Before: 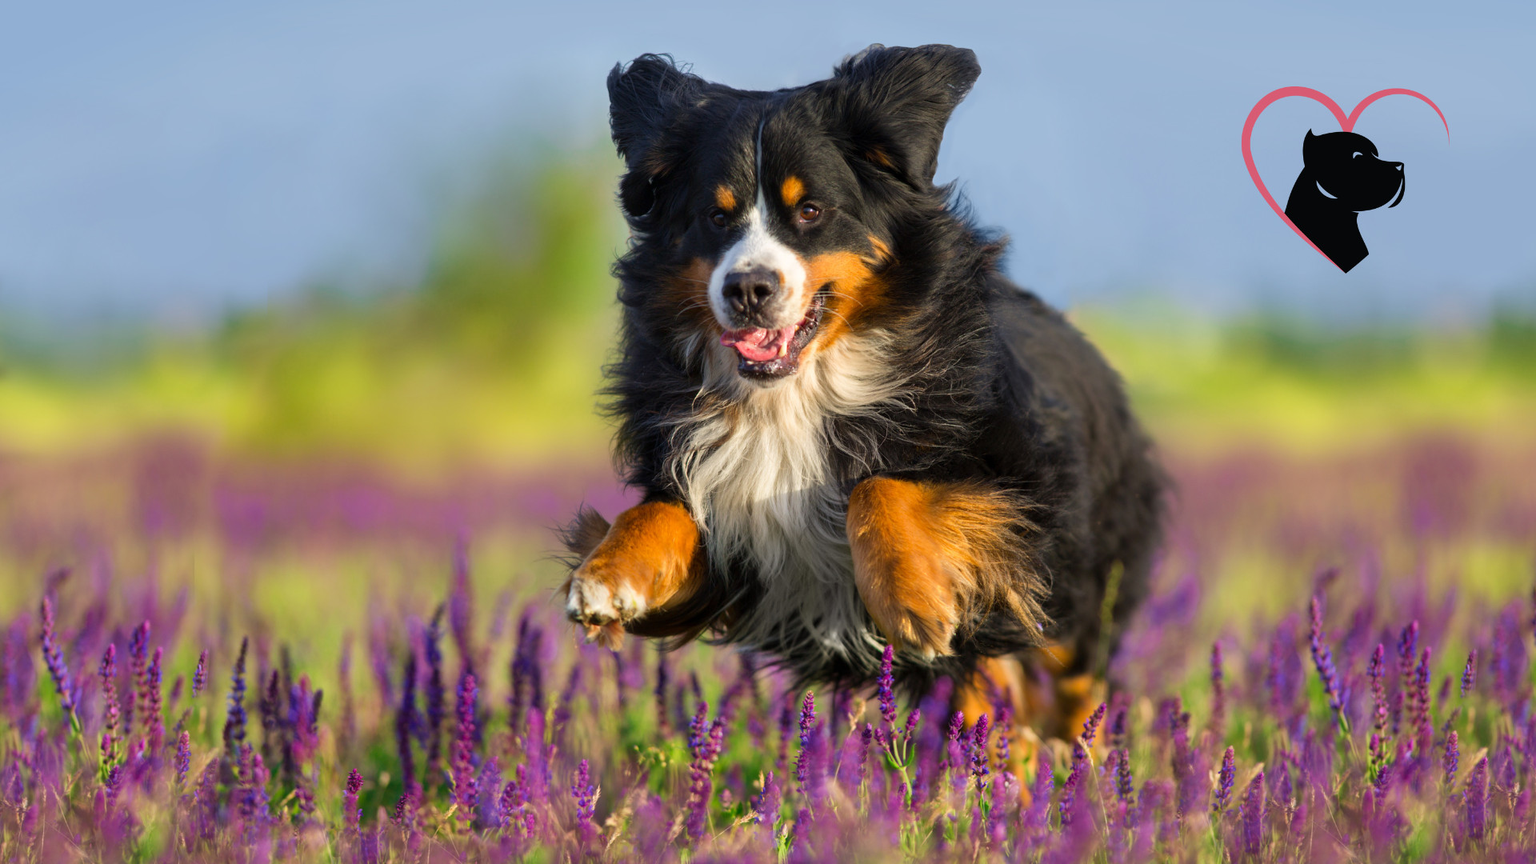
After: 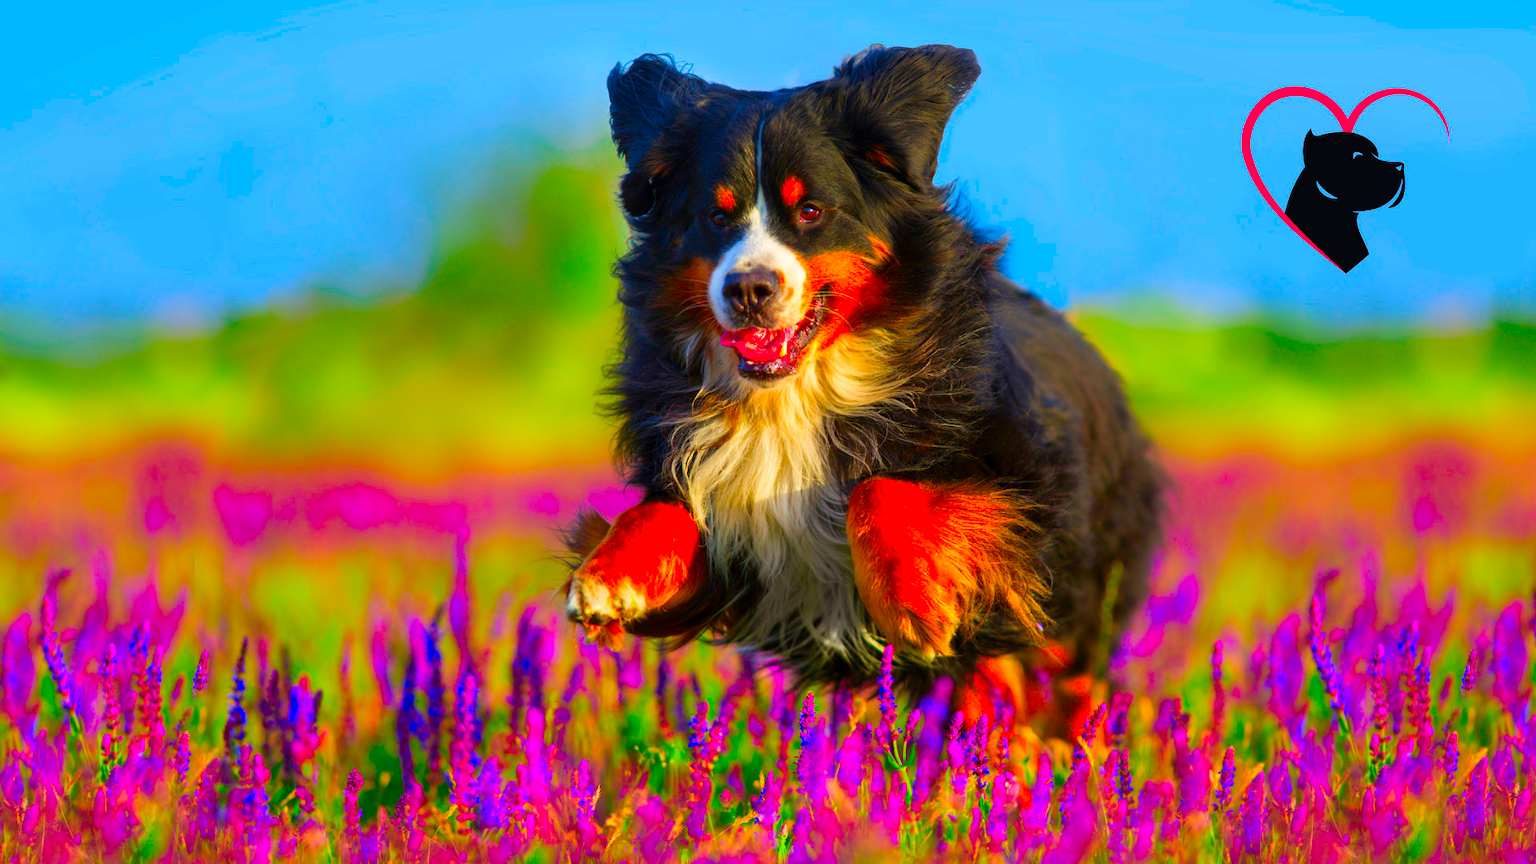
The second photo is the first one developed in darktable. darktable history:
color correction: highlights b* 0.034, saturation 2.99
